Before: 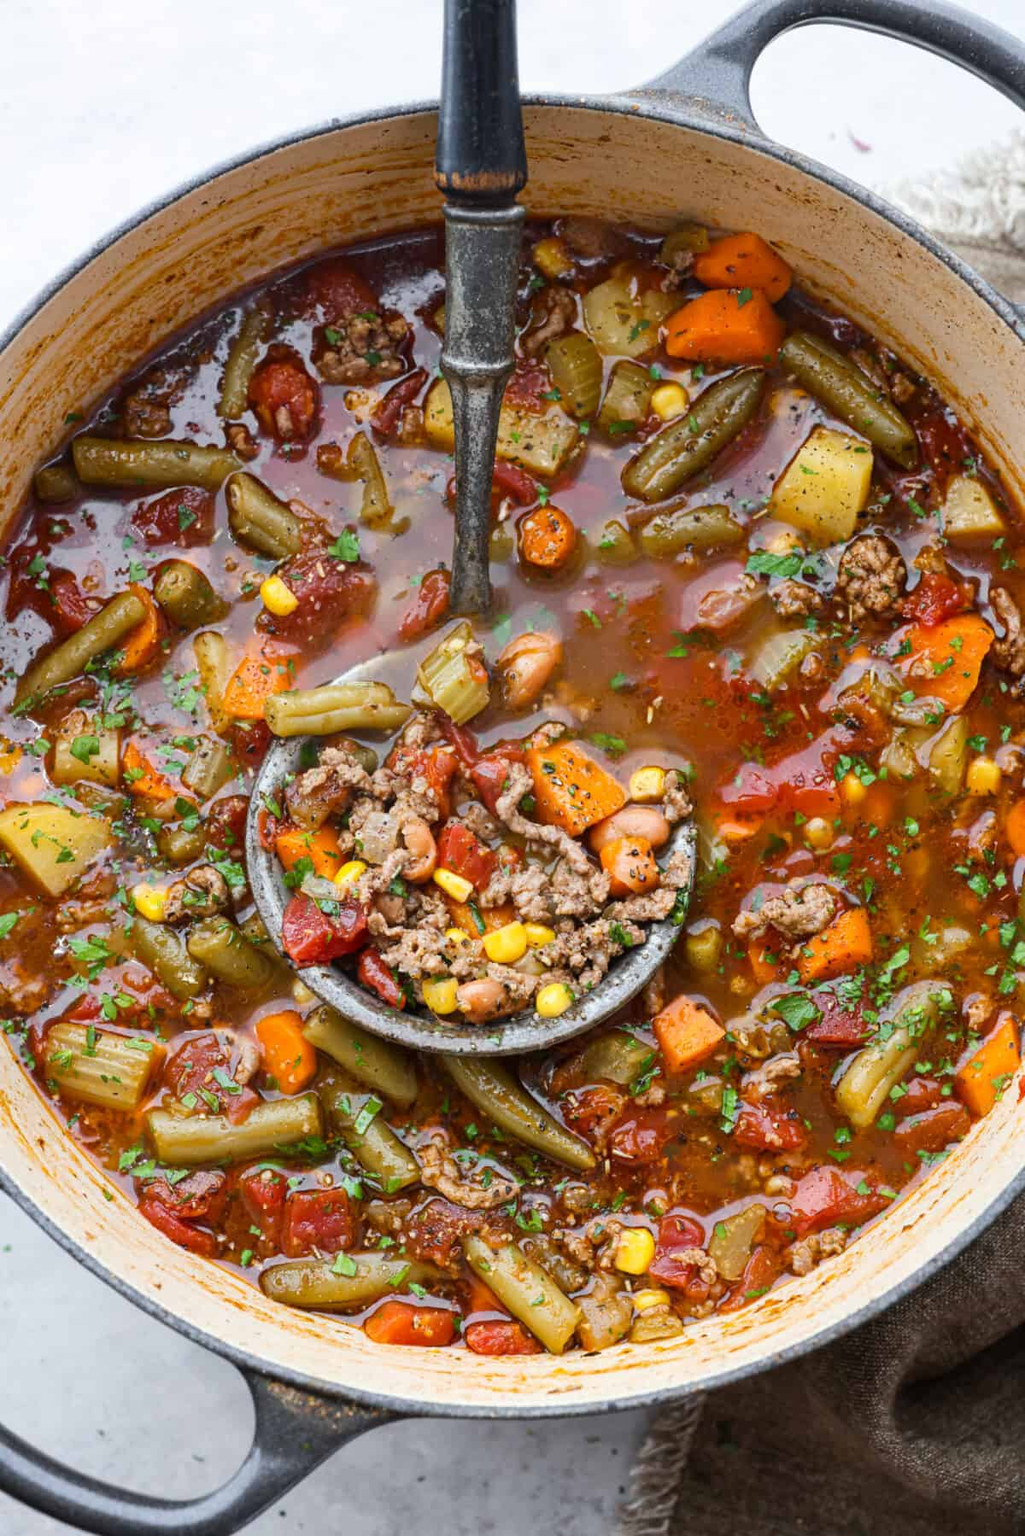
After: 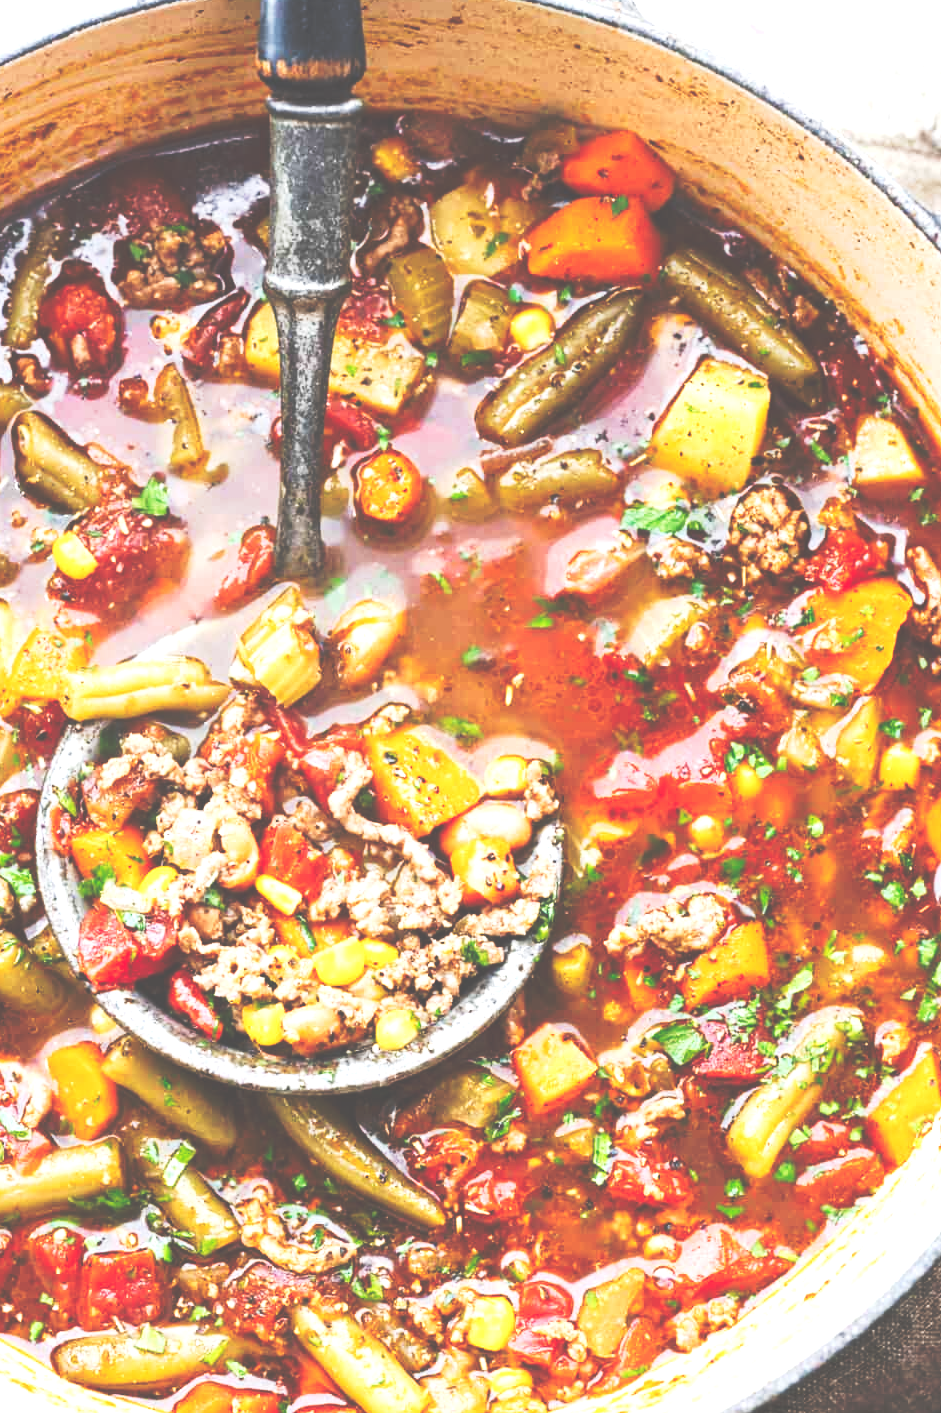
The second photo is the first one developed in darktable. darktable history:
crop and rotate: left 21.065%, top 7.926%, right 0.465%, bottom 13.495%
tone curve: curves: ch0 [(0, 0) (0.003, 0.319) (0.011, 0.319) (0.025, 0.323) (0.044, 0.323) (0.069, 0.327) (0.1, 0.33) (0.136, 0.338) (0.177, 0.348) (0.224, 0.361) (0.277, 0.374) (0.335, 0.398) (0.399, 0.444) (0.468, 0.516) (0.543, 0.595) (0.623, 0.694) (0.709, 0.793) (0.801, 0.883) (0.898, 0.942) (1, 1)], preserve colors none
exposure: black level correction 0, exposure 1.103 EV, compensate highlight preservation false
